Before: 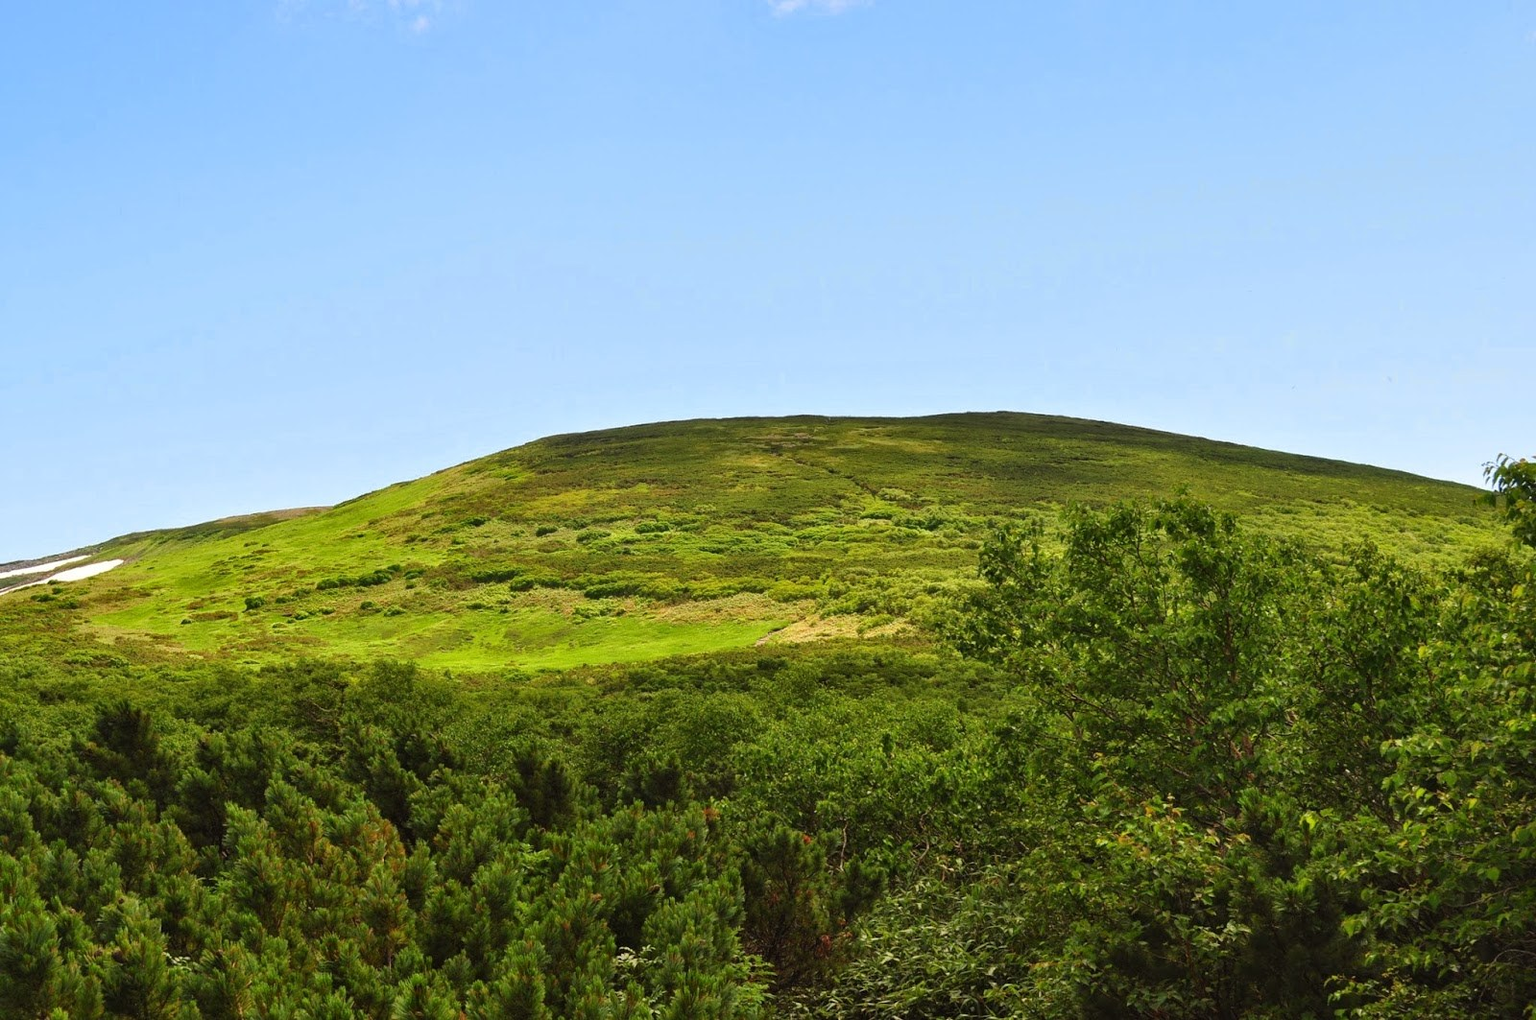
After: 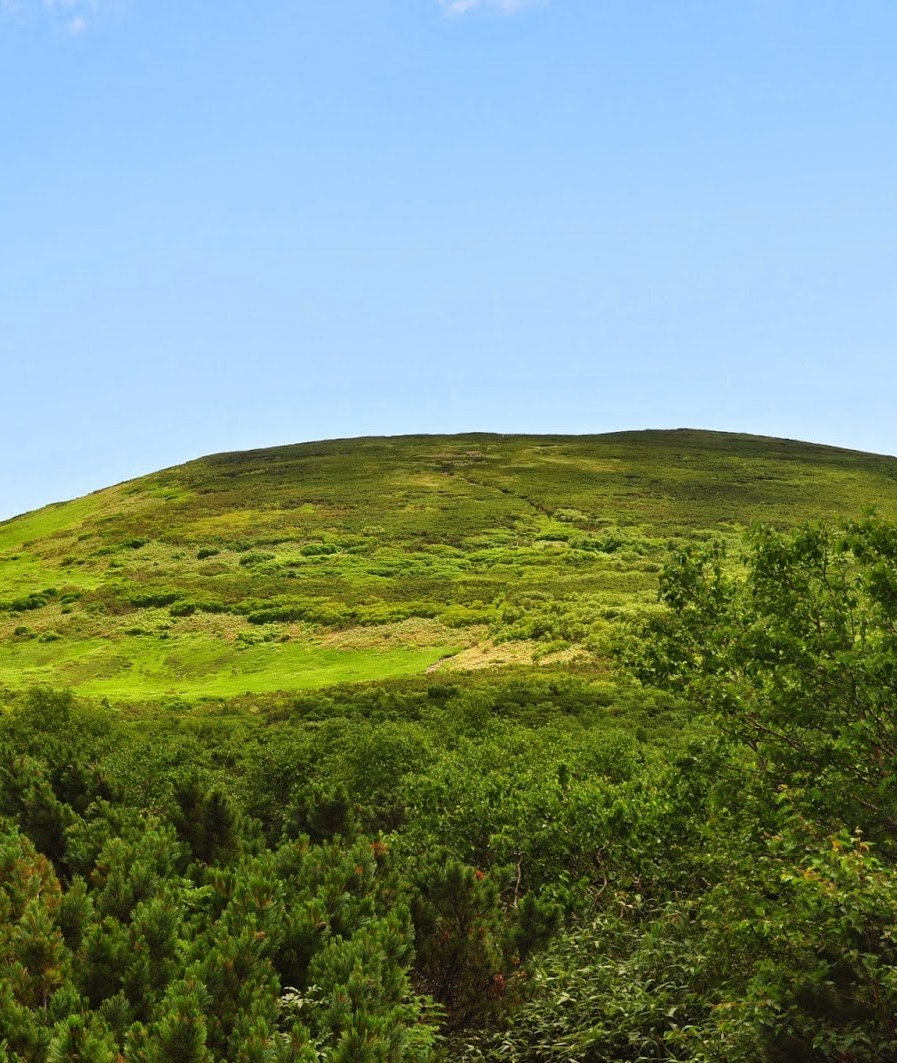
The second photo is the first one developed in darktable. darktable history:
crop and rotate: left 22.586%, right 21.295%
